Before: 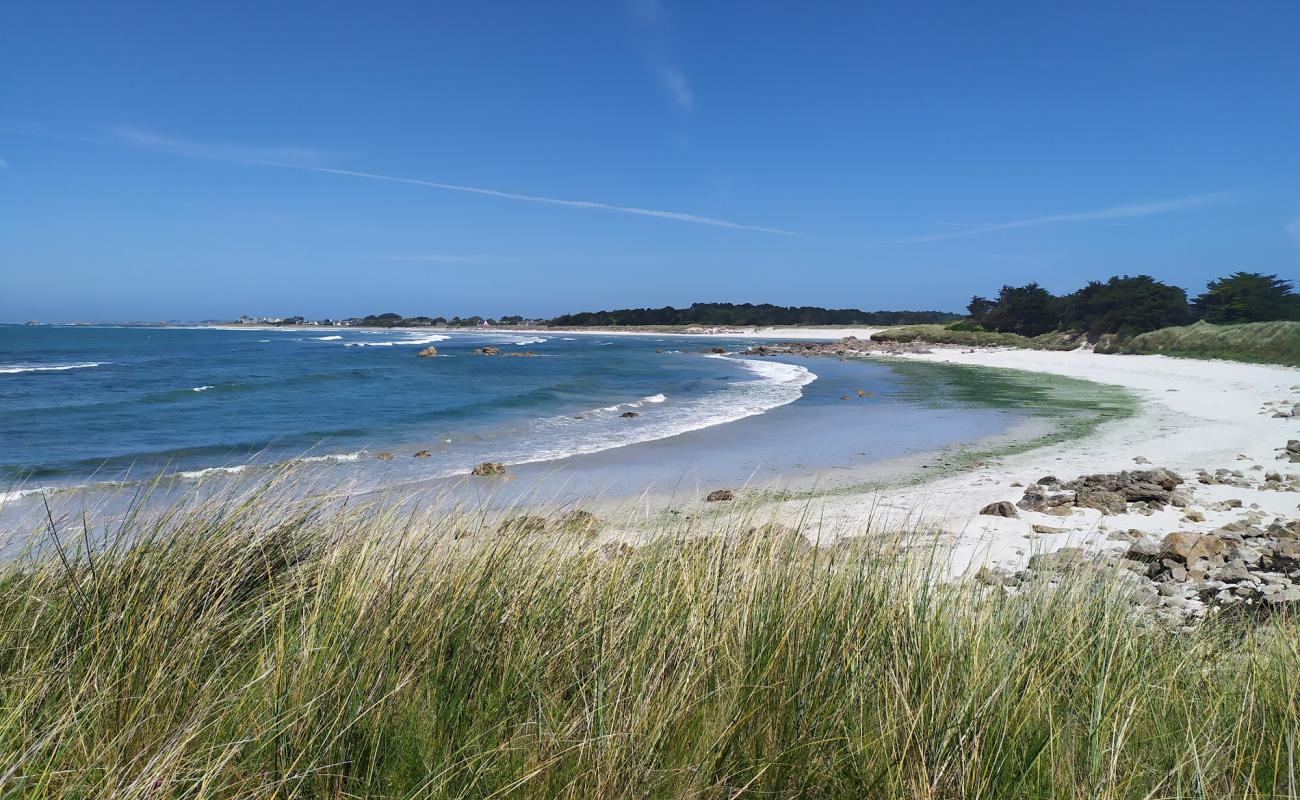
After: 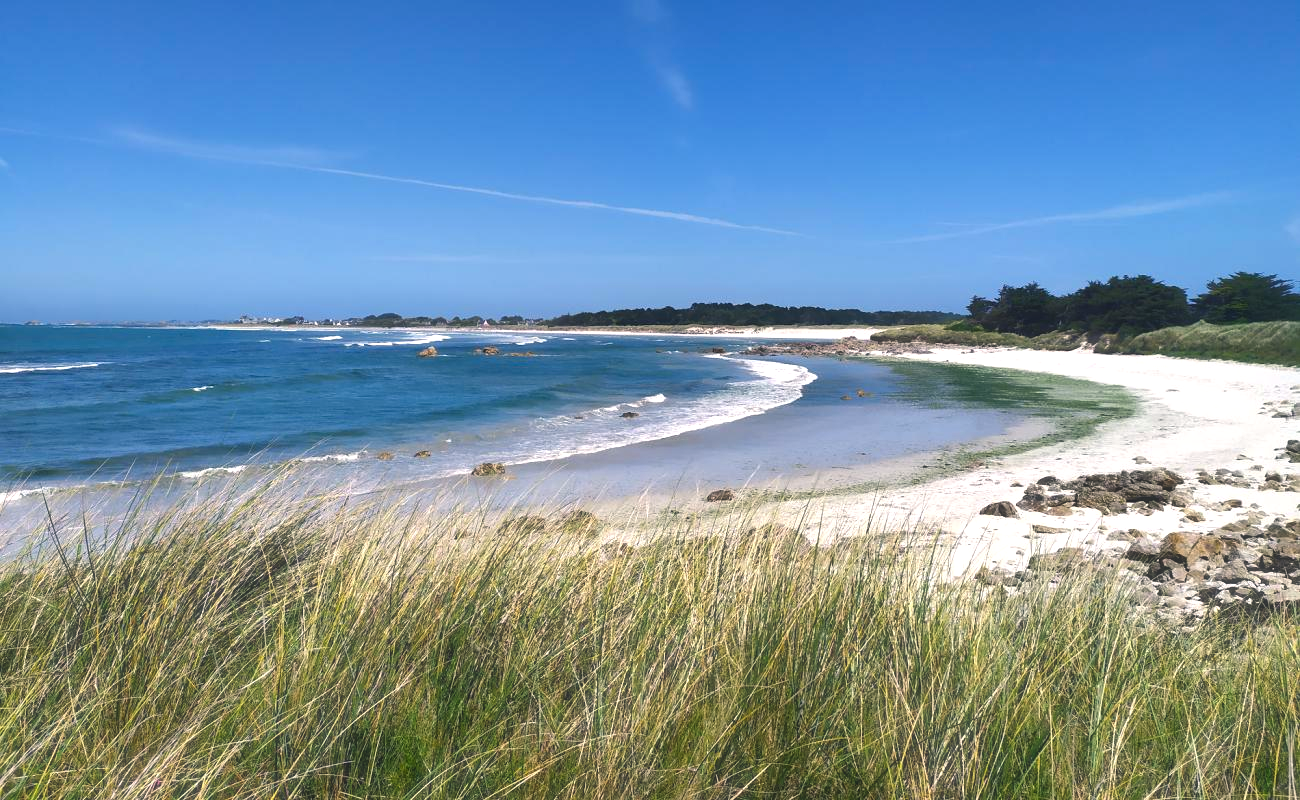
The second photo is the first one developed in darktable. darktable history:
color balance rgb: shadows lift › luminance -4.979%, shadows lift › chroma 1.129%, shadows lift › hue 219.24°, highlights gain › chroma 1.715%, highlights gain › hue 55.29°, perceptual saturation grading › global saturation 19.469%, perceptual brilliance grading › global brilliance 12.419%
shadows and highlights: highlights color adjustment 0.562%, low approximation 0.01, soften with gaussian
haze removal: strength -0.099, compatibility mode true, adaptive false
